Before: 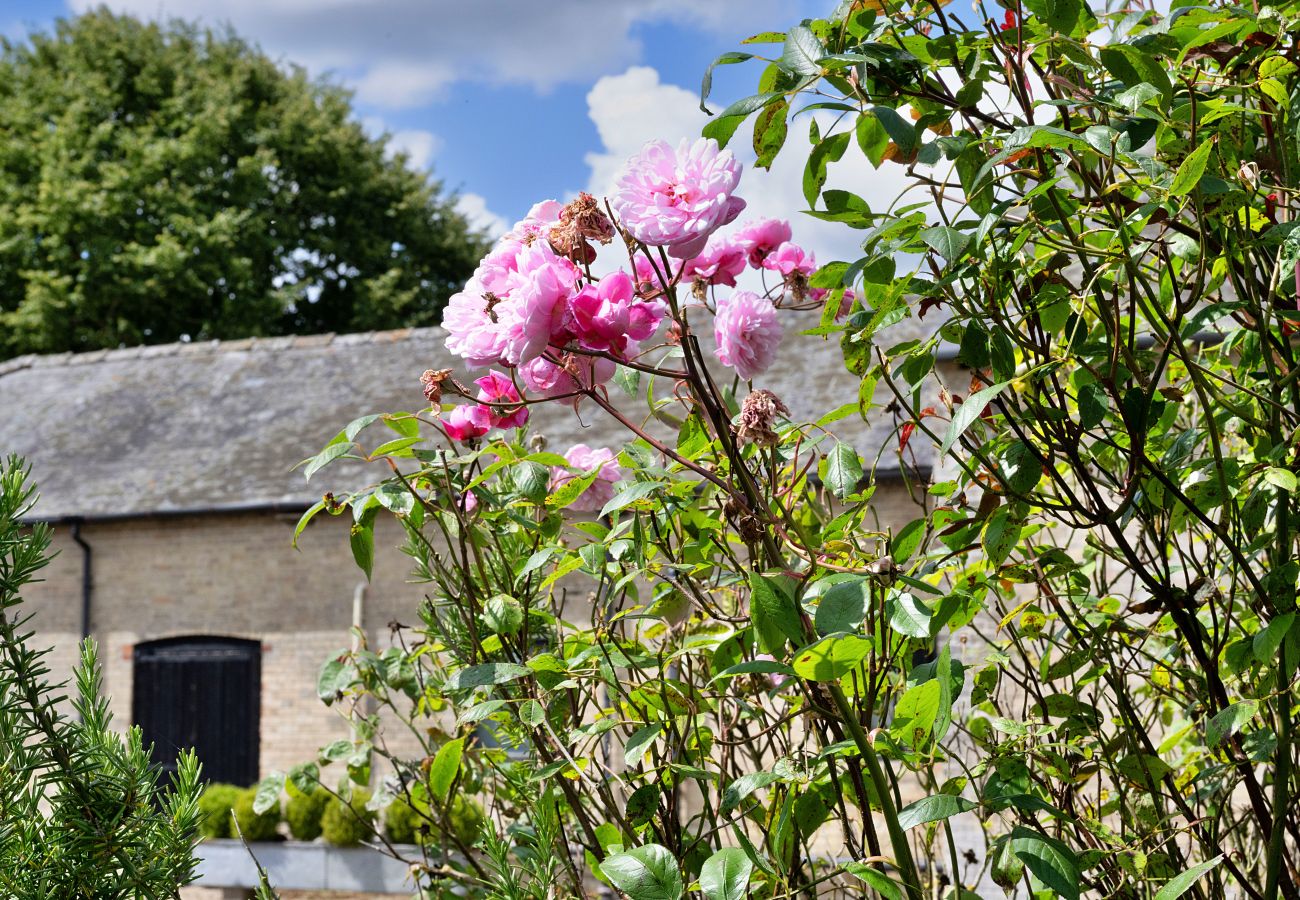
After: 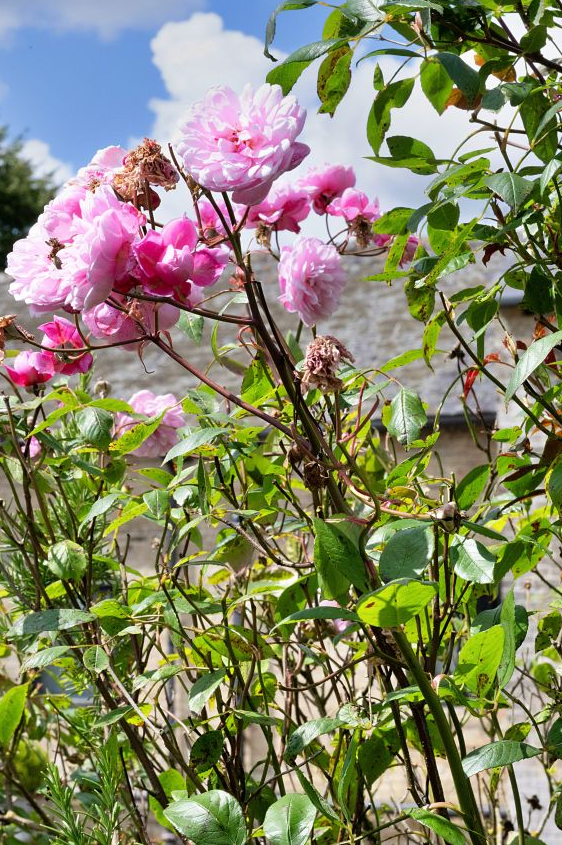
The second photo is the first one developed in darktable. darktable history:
crop: left 33.611%, top 6.01%, right 23.093%
